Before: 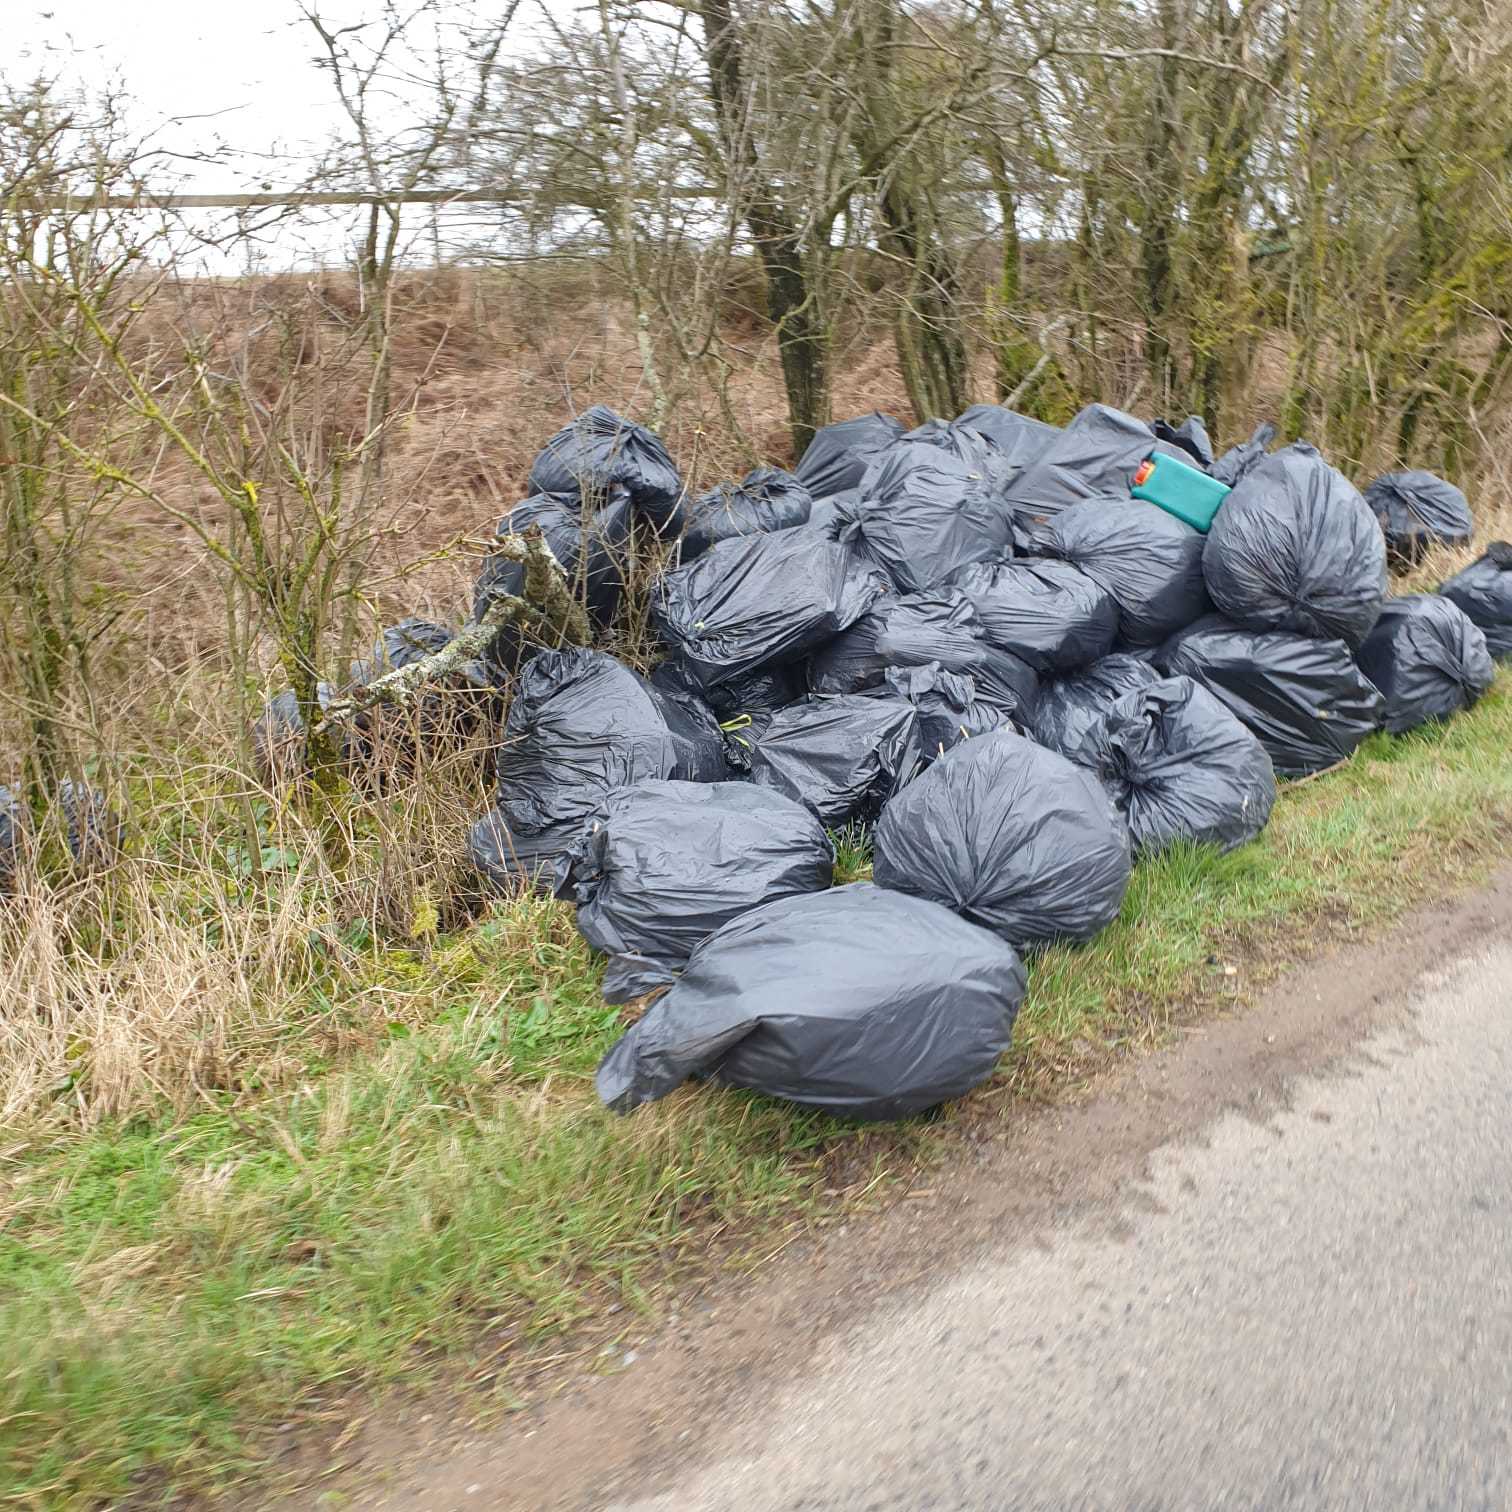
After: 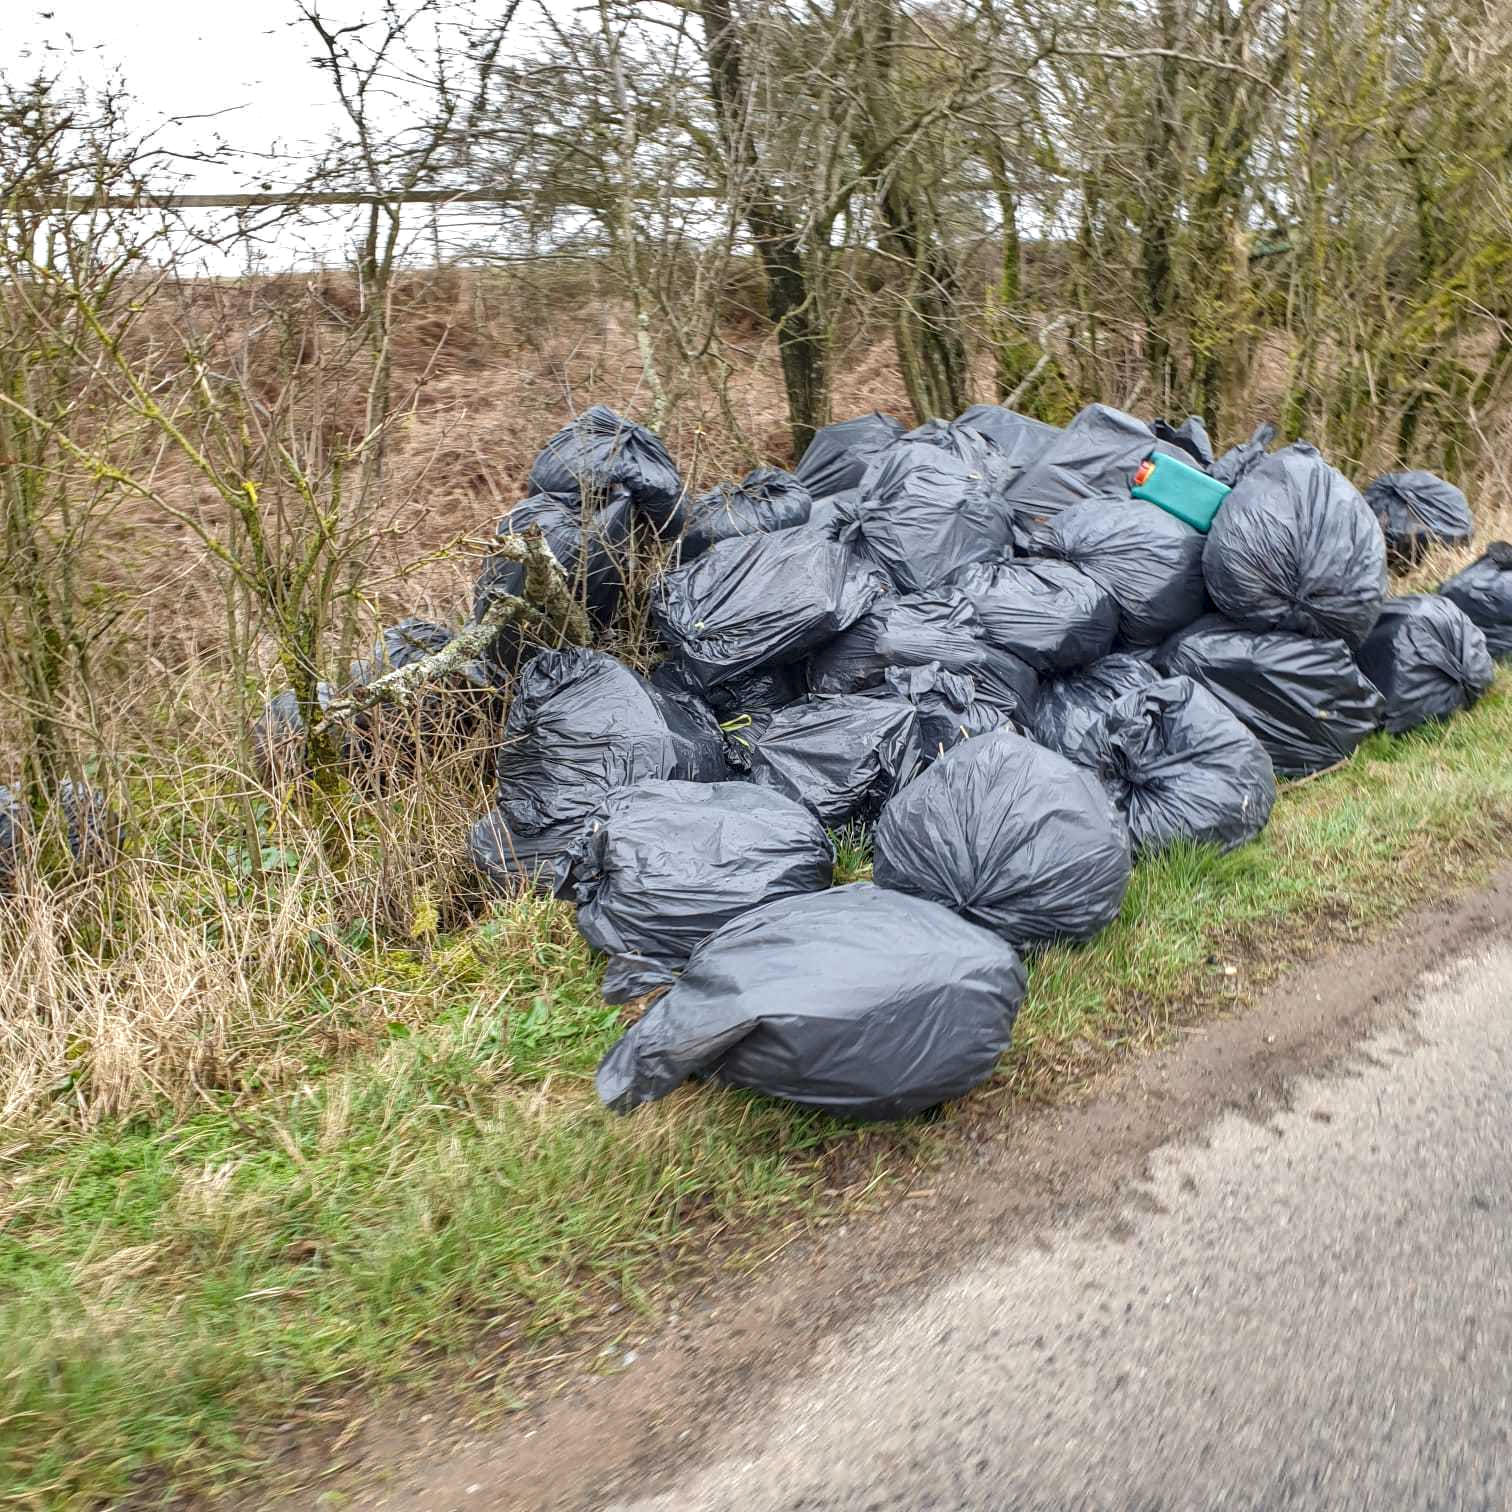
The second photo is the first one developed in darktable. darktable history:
shadows and highlights: low approximation 0.01, soften with gaussian
local contrast: detail 130%
